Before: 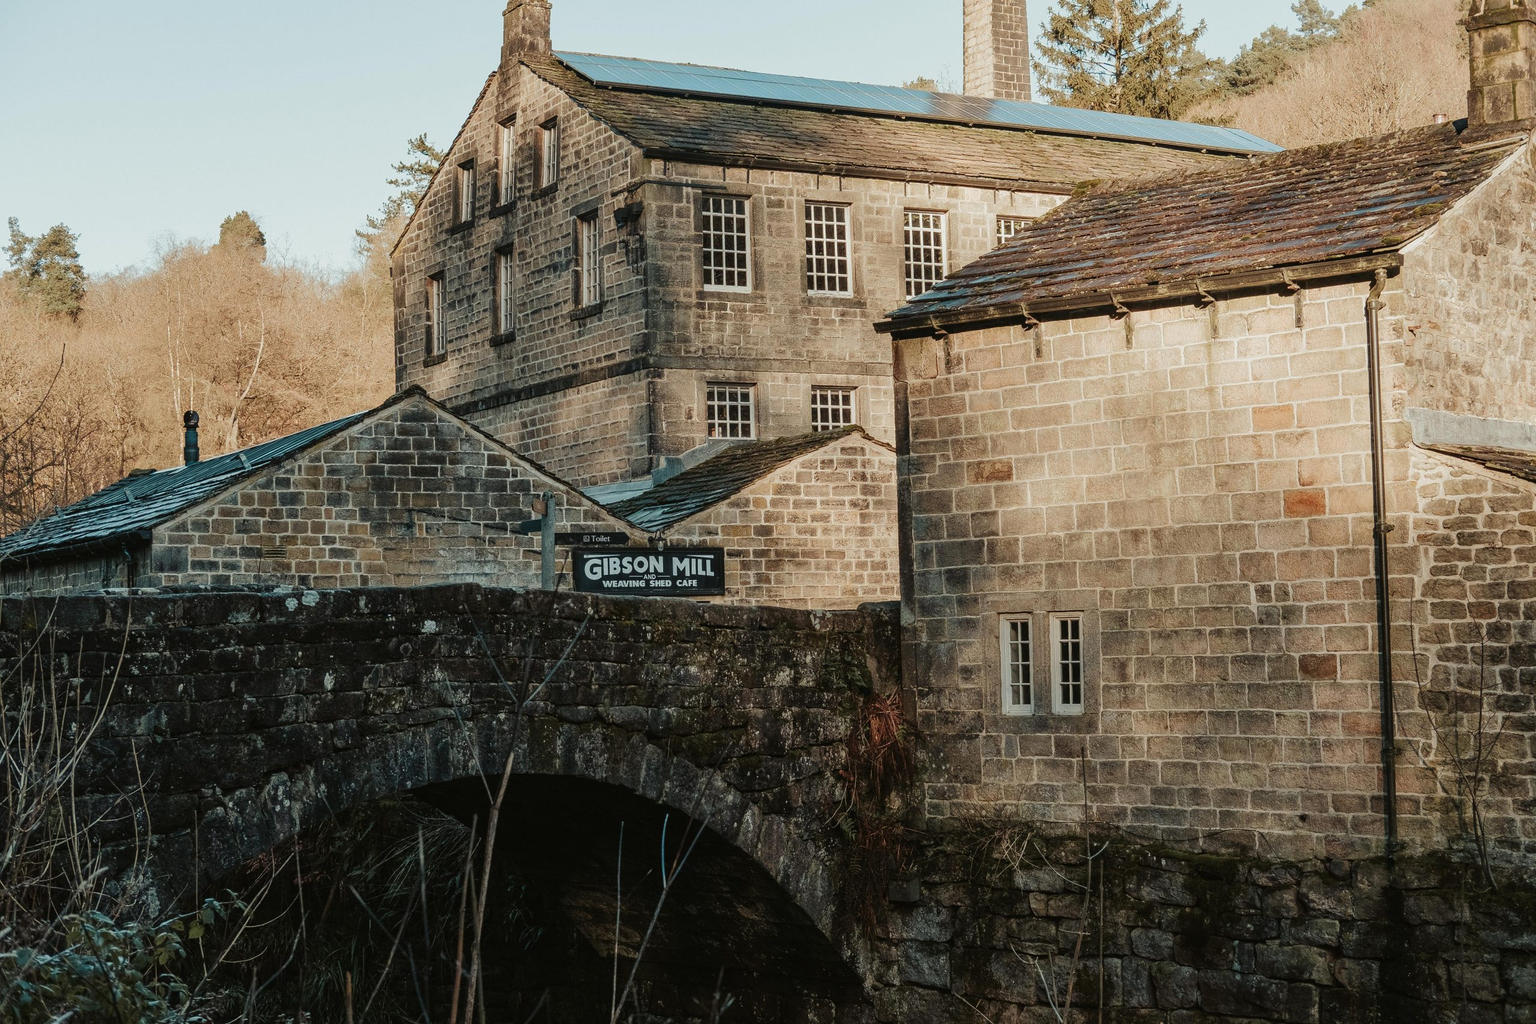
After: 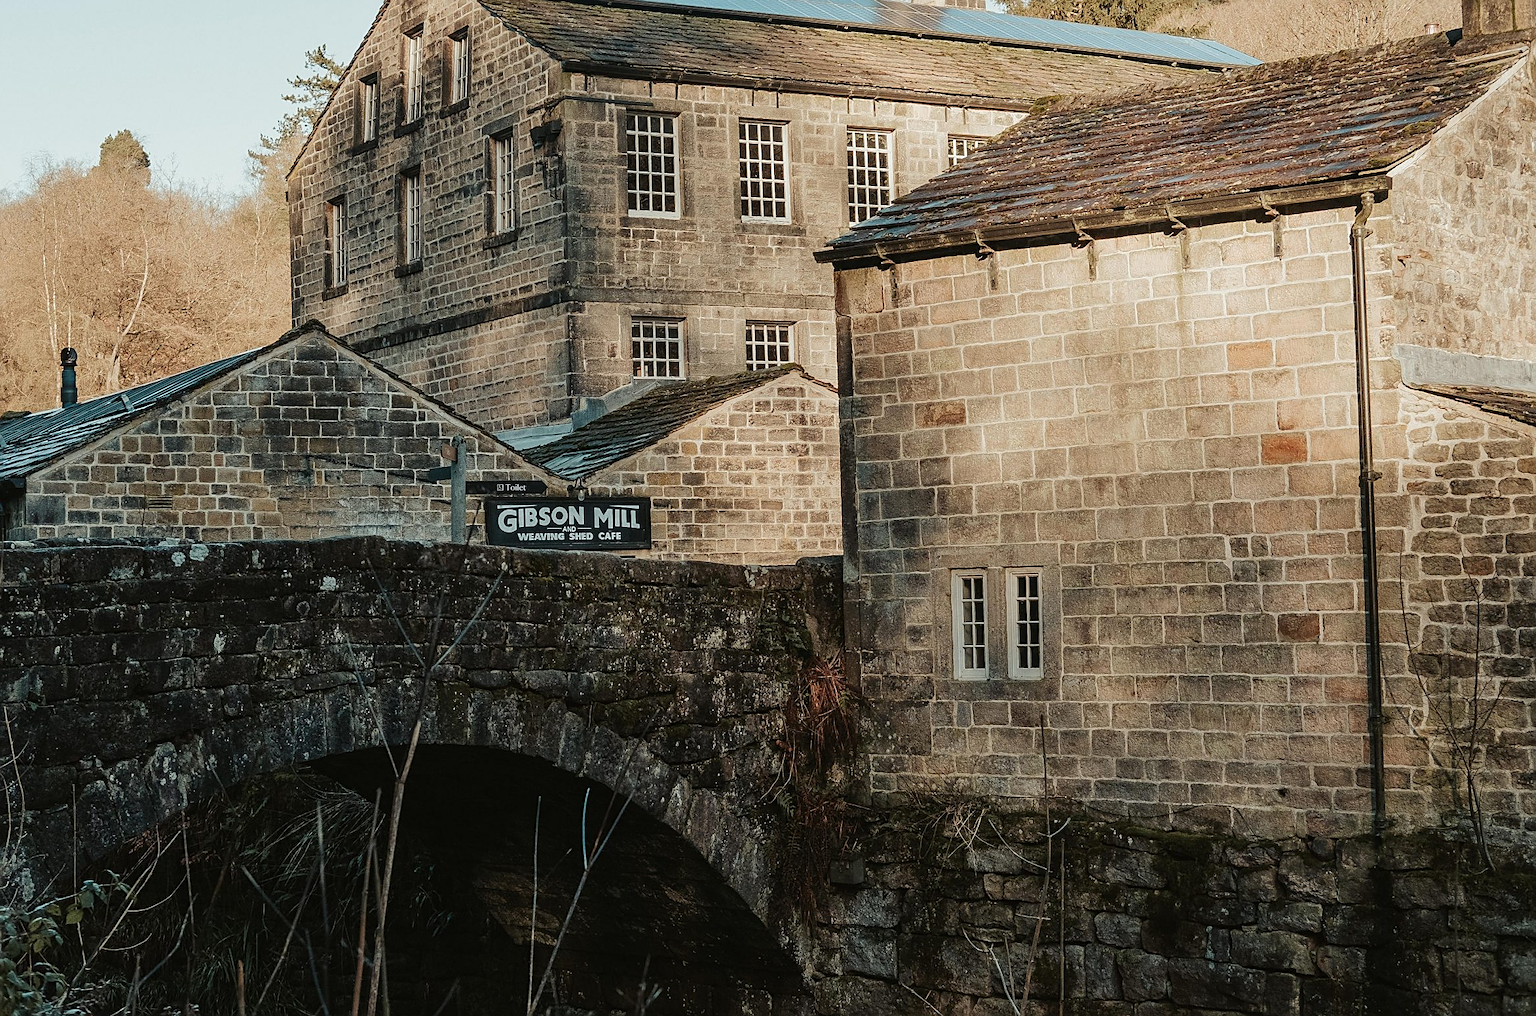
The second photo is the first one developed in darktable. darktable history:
sharpen: on, module defaults
crop and rotate: left 8.375%, top 9.022%
shadows and highlights: shadows 13.52, white point adjustment 1.12, highlights -1.84, soften with gaussian
